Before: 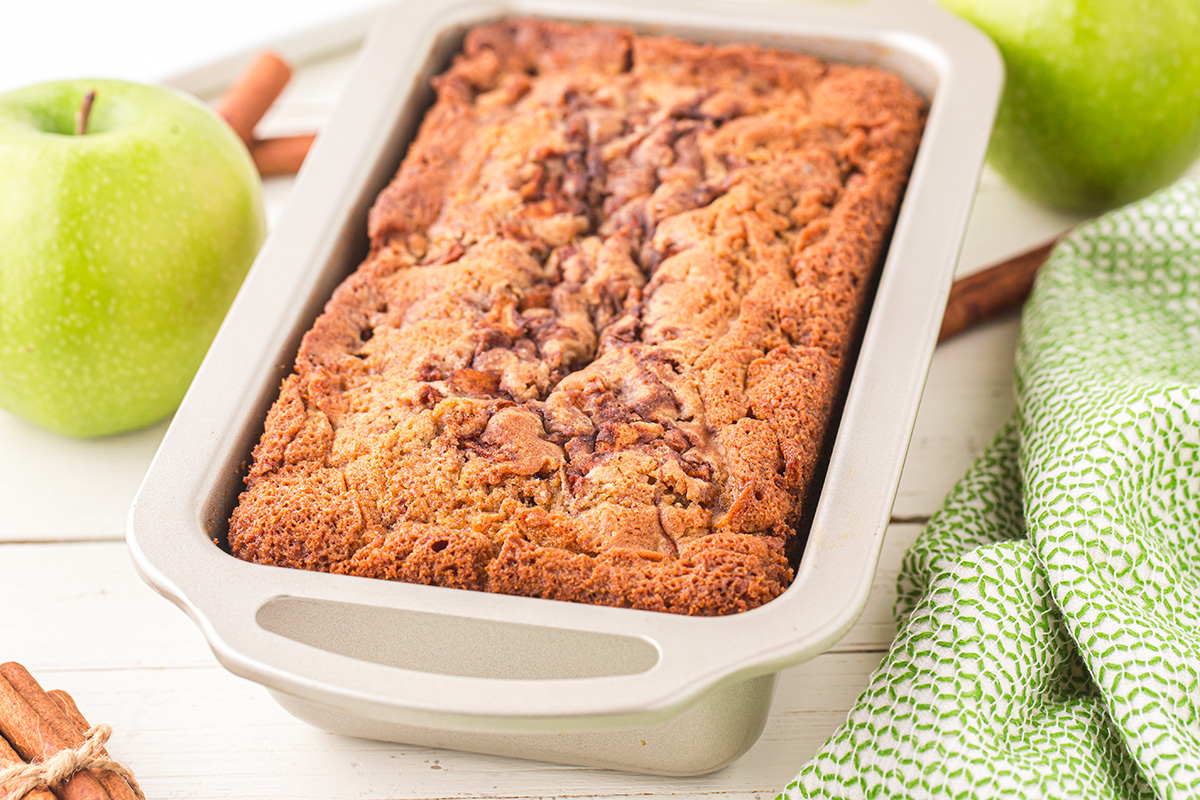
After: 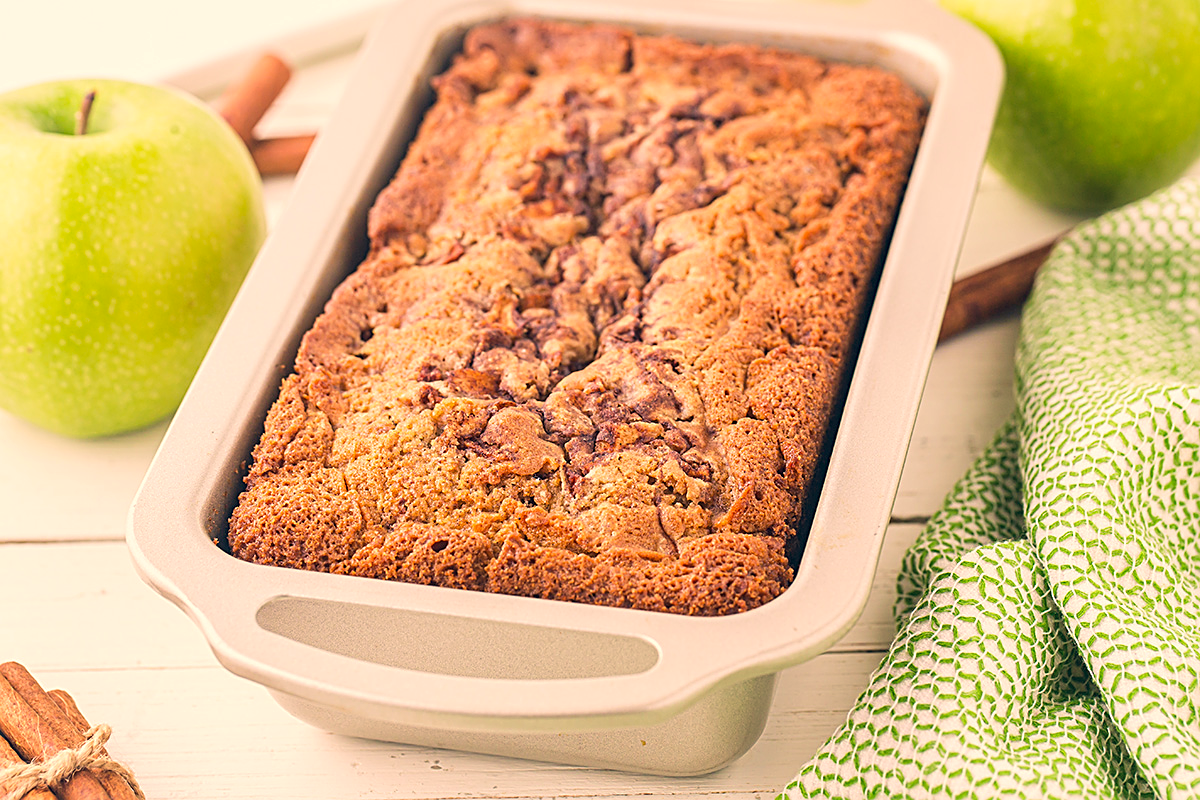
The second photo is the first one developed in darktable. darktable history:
sharpen: amount 0.597
color correction: highlights a* 10.38, highlights b* 14.69, shadows a* -9.76, shadows b* -15.12
velvia: strength 14.91%
